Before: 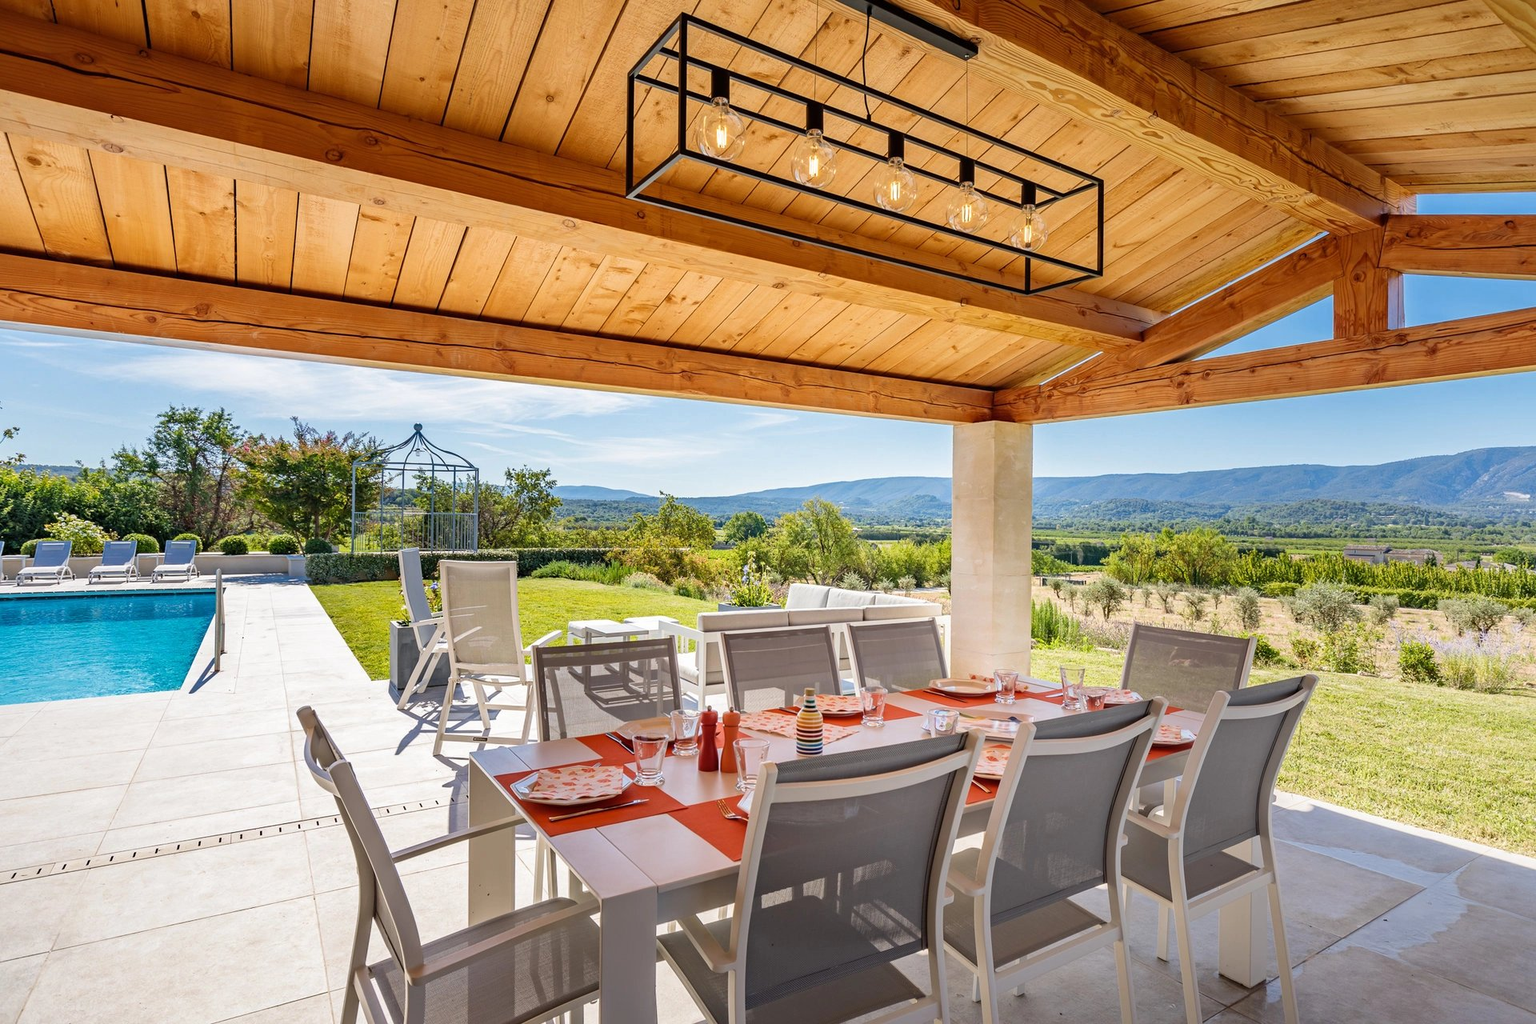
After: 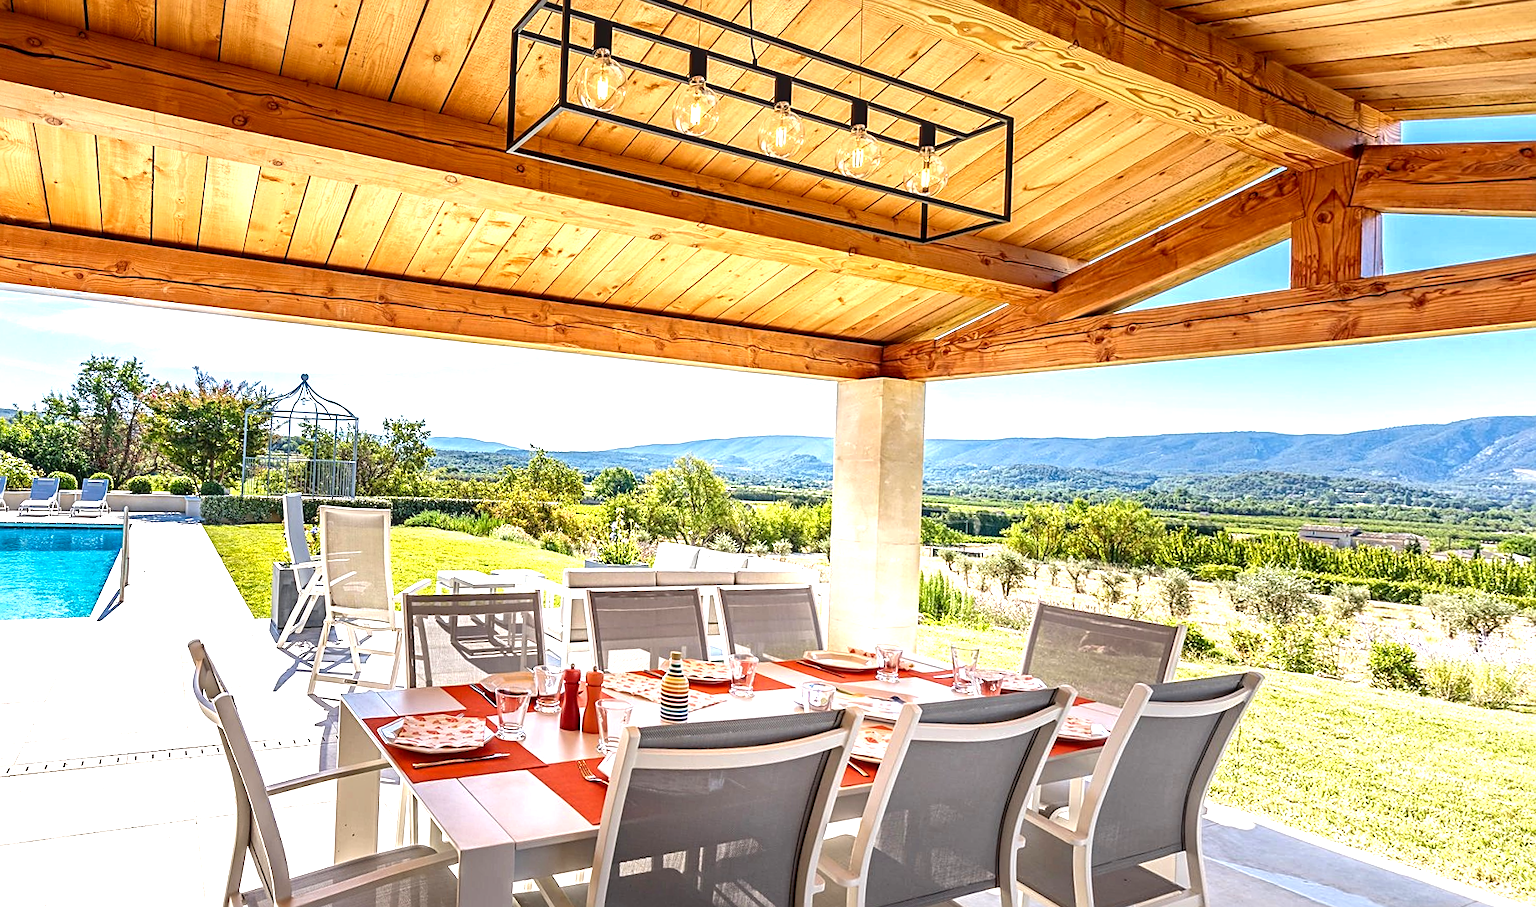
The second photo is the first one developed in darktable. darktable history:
exposure: black level correction 0.001, exposure 0.955 EV, compensate exposure bias true, compensate highlight preservation false
crop and rotate: left 1.774%, right 0.633%, bottom 1.28%
contrast brightness saturation: brightness -0.09
rotate and perspective: rotation 1.69°, lens shift (vertical) -0.023, lens shift (horizontal) -0.291, crop left 0.025, crop right 0.988, crop top 0.092, crop bottom 0.842
sharpen: on, module defaults
local contrast: on, module defaults
